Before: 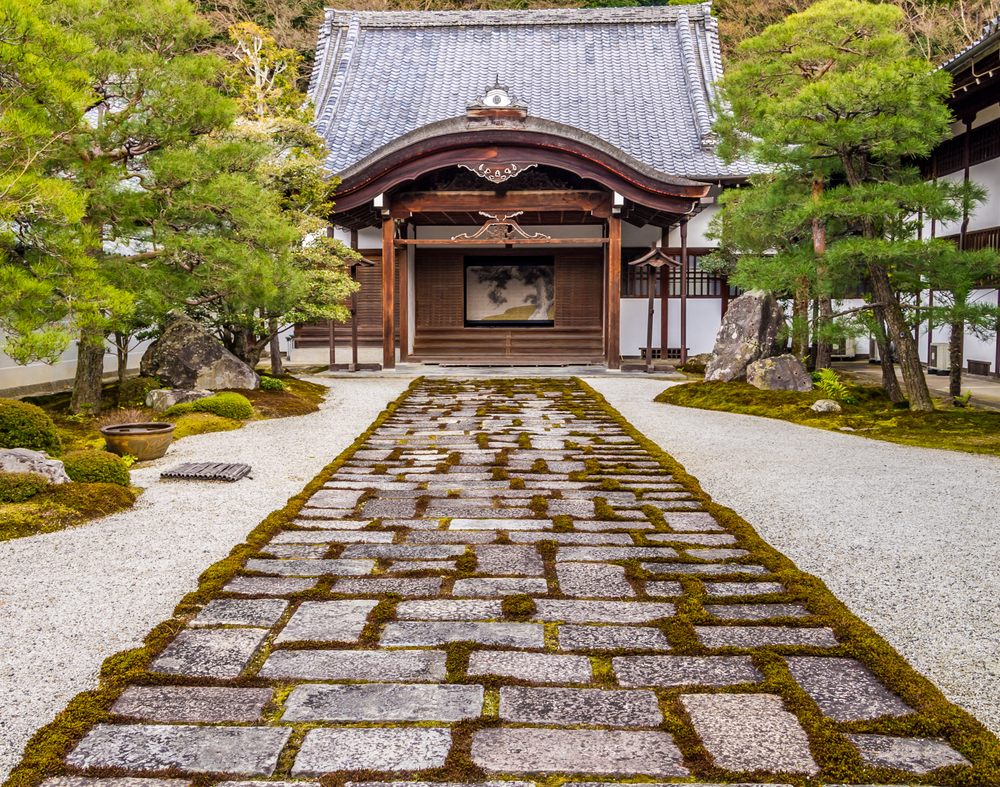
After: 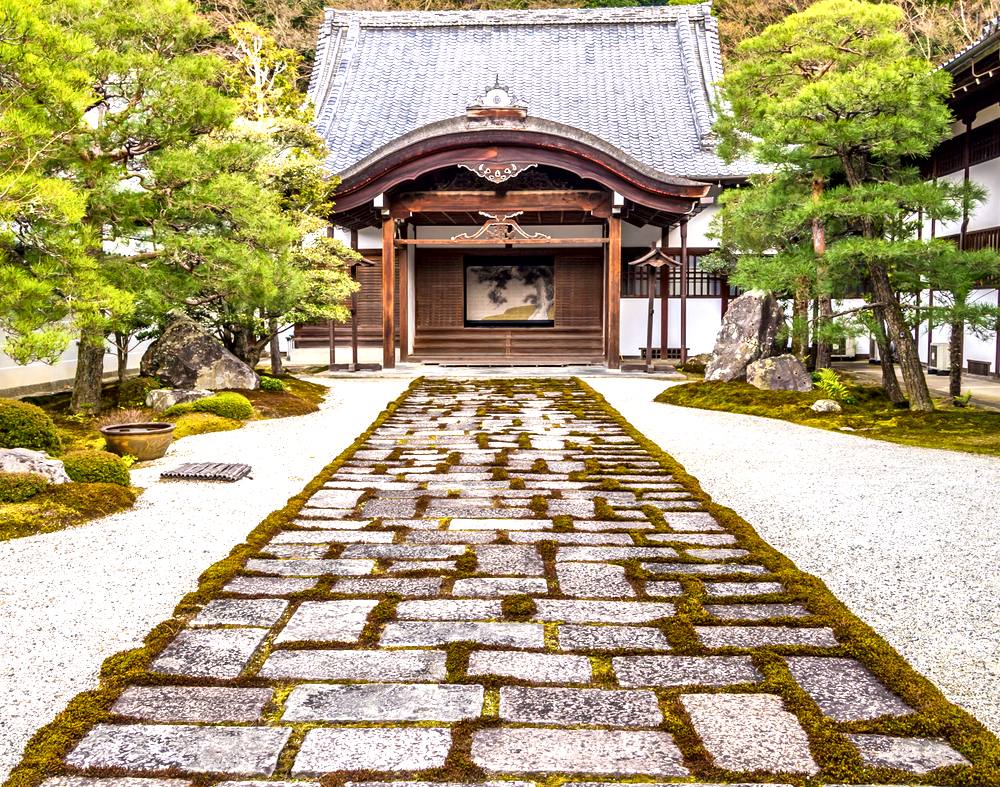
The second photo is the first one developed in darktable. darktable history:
exposure: exposure 0.7 EV, compensate highlight preservation false
local contrast: mode bilateral grid, contrast 50, coarseness 50, detail 150%, midtone range 0.2
